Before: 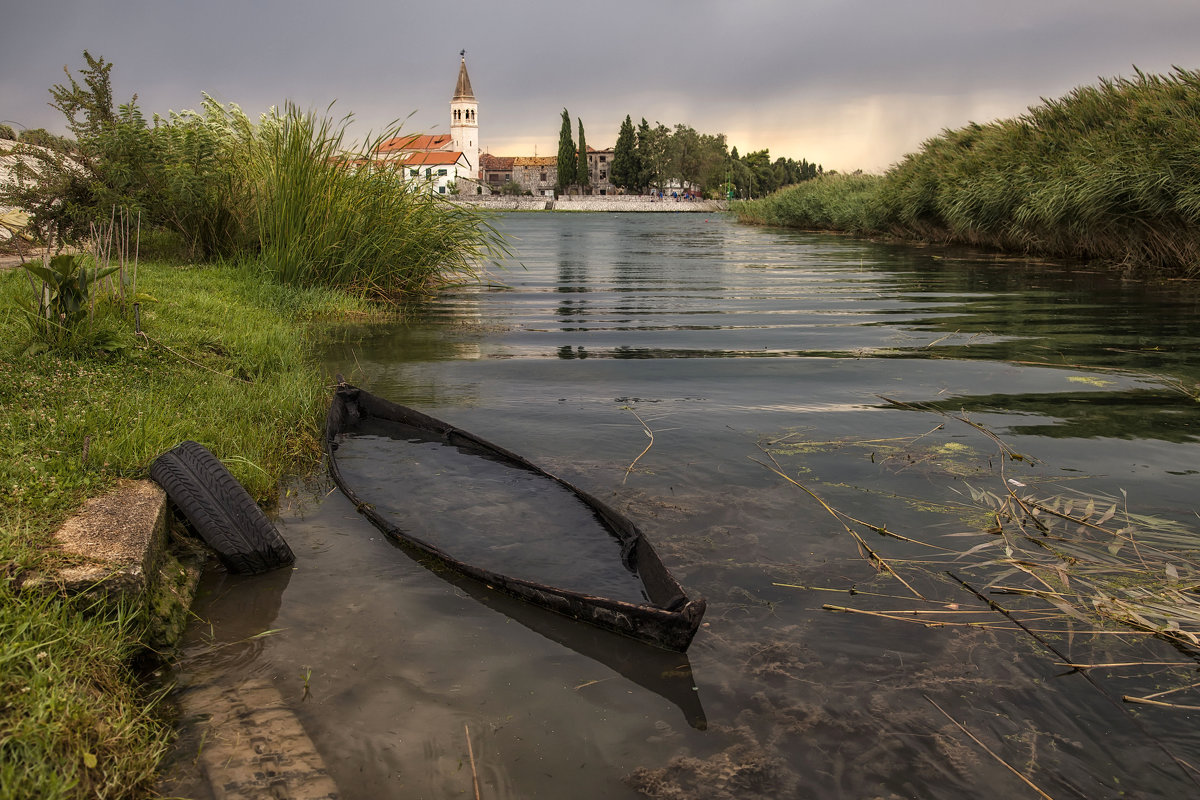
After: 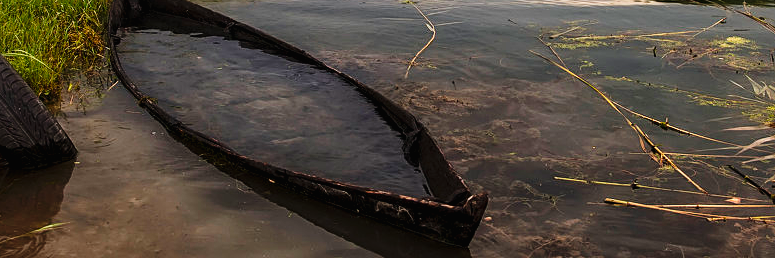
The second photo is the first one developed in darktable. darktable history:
exposure: black level correction 0.001, exposure 0.5 EV, compensate highlight preservation false
crop: left 18.22%, top 50.816%, right 17.184%, bottom 16.841%
tone curve: curves: ch0 [(0.016, 0.011) (0.21, 0.113) (0.515, 0.476) (0.78, 0.795) (1, 0.981)], preserve colors none
sharpen: amount 0.208
